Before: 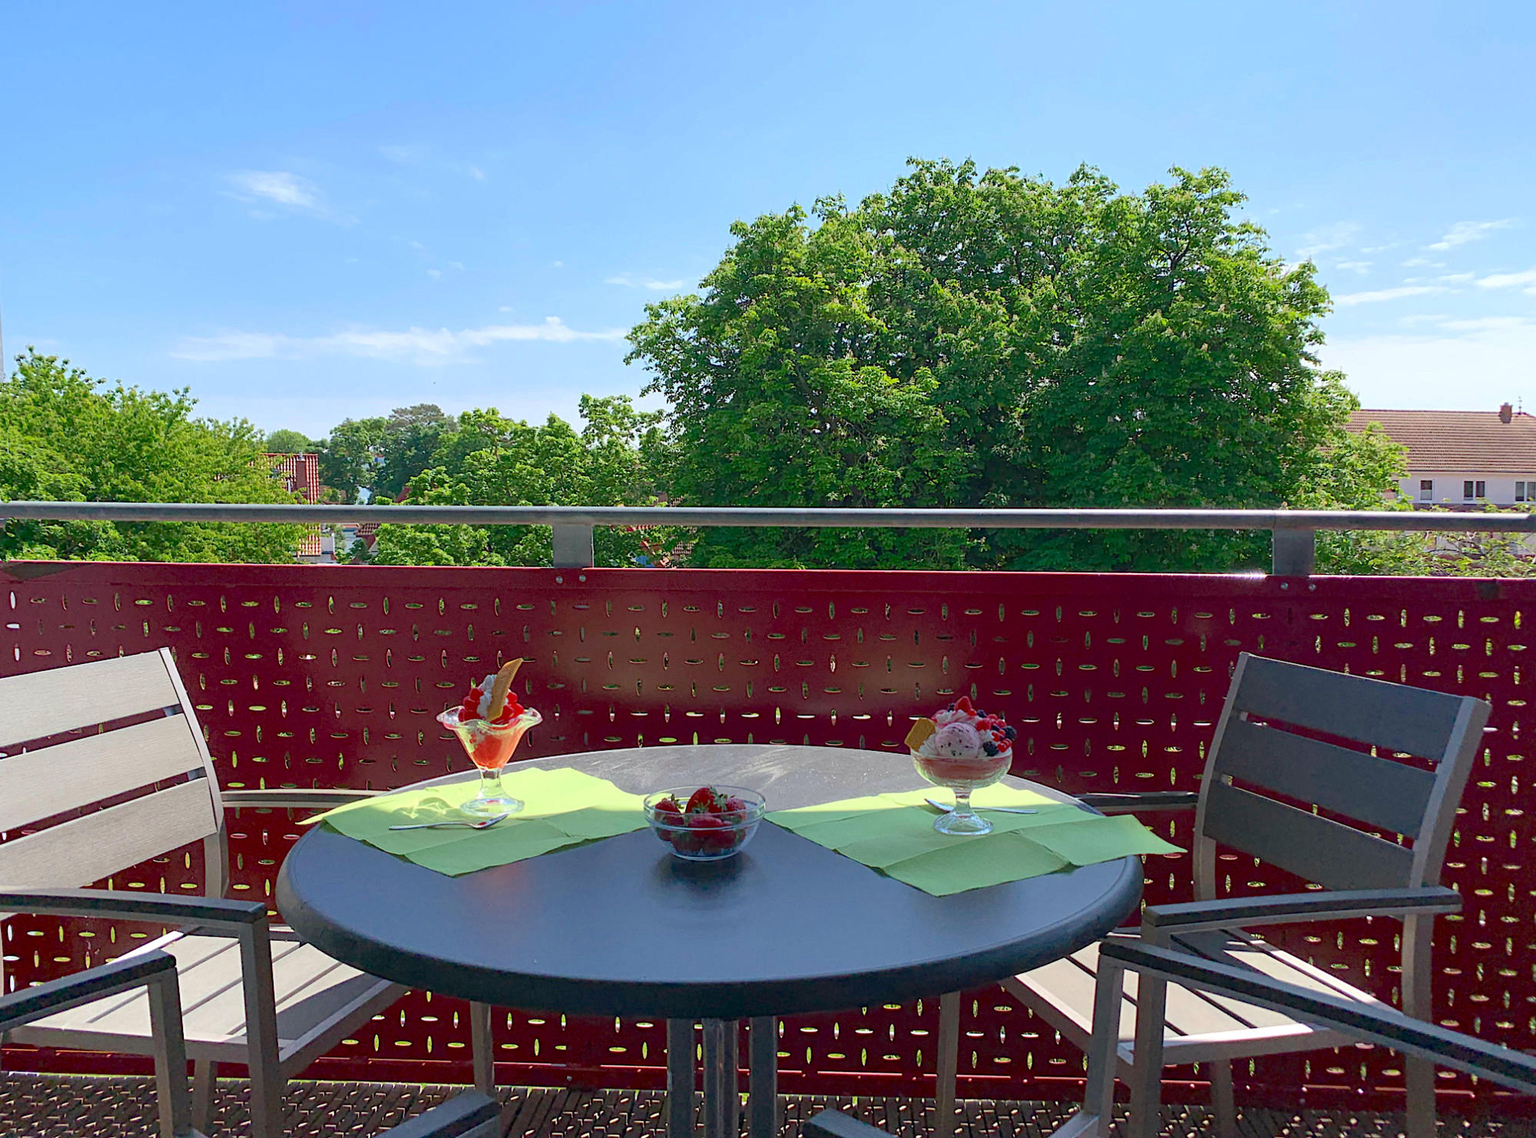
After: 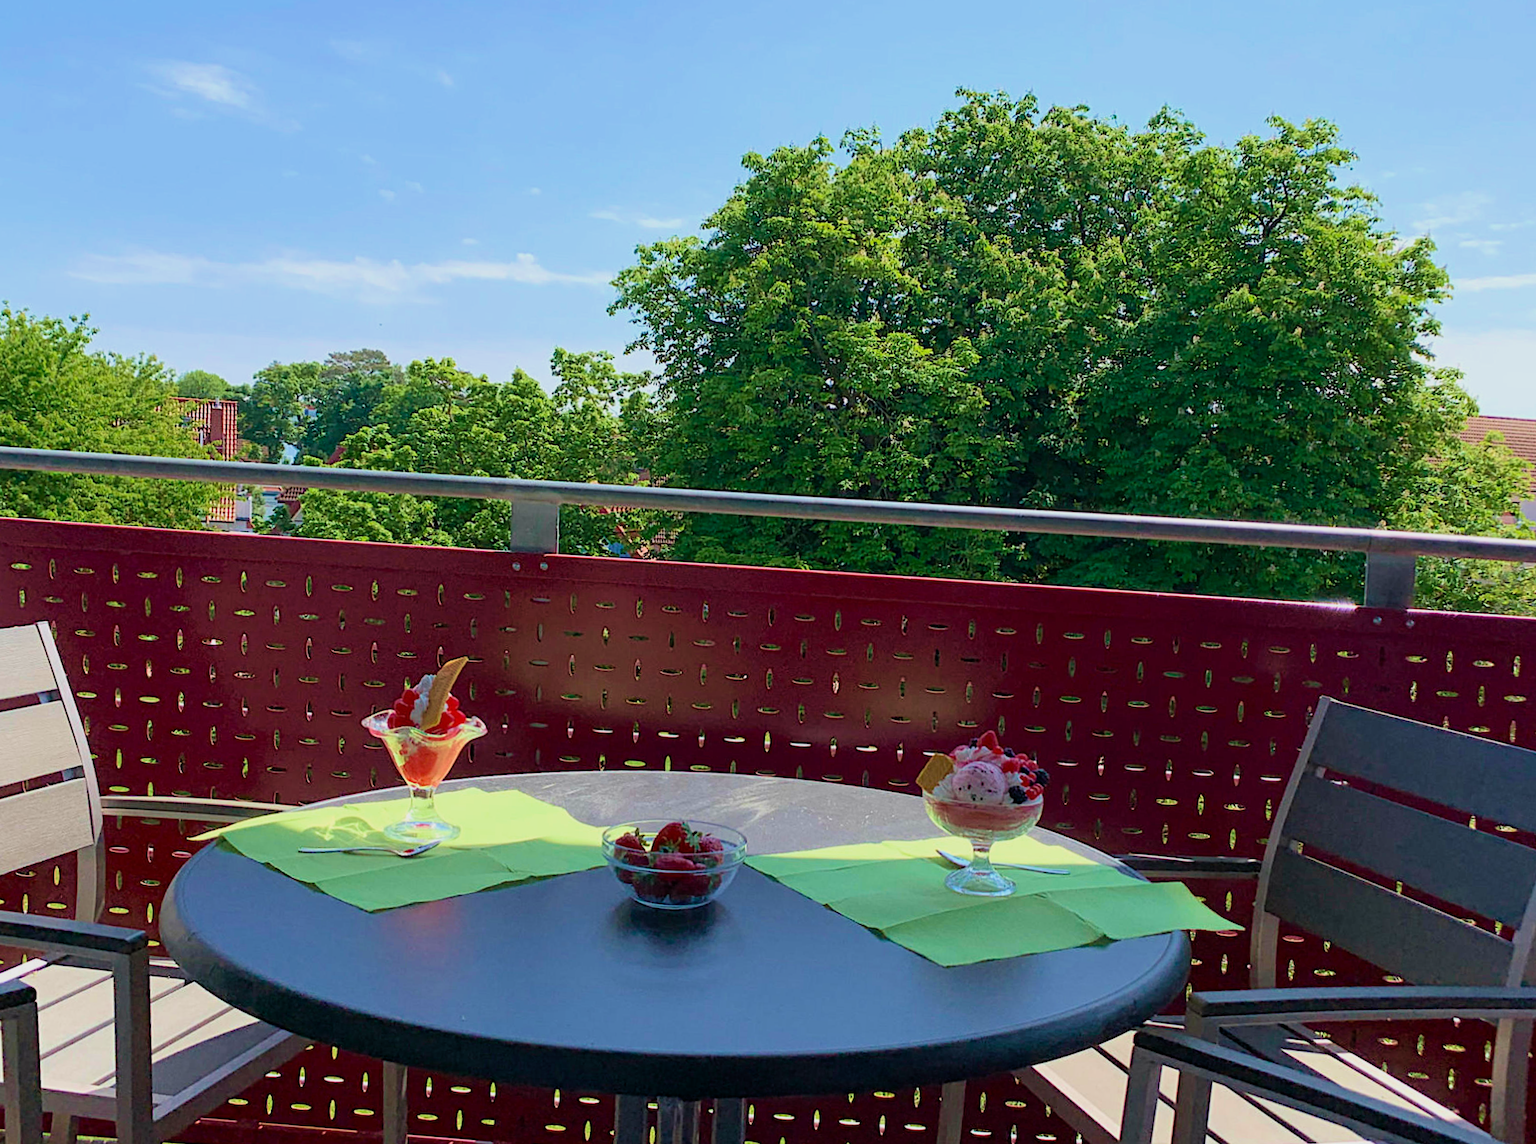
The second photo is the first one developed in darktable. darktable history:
velvia: strength 44.45%
crop and rotate: angle -3.1°, left 5.159%, top 5.156%, right 4.739%, bottom 4.2%
filmic rgb: middle gray luminance 9.5%, black relative exposure -10.57 EV, white relative exposure 3.45 EV, threshold 2.99 EV, target black luminance 0%, hardness 5.96, latitude 59.68%, contrast 1.092, highlights saturation mix 5.63%, shadows ↔ highlights balance 28.87%, enable highlight reconstruction true
